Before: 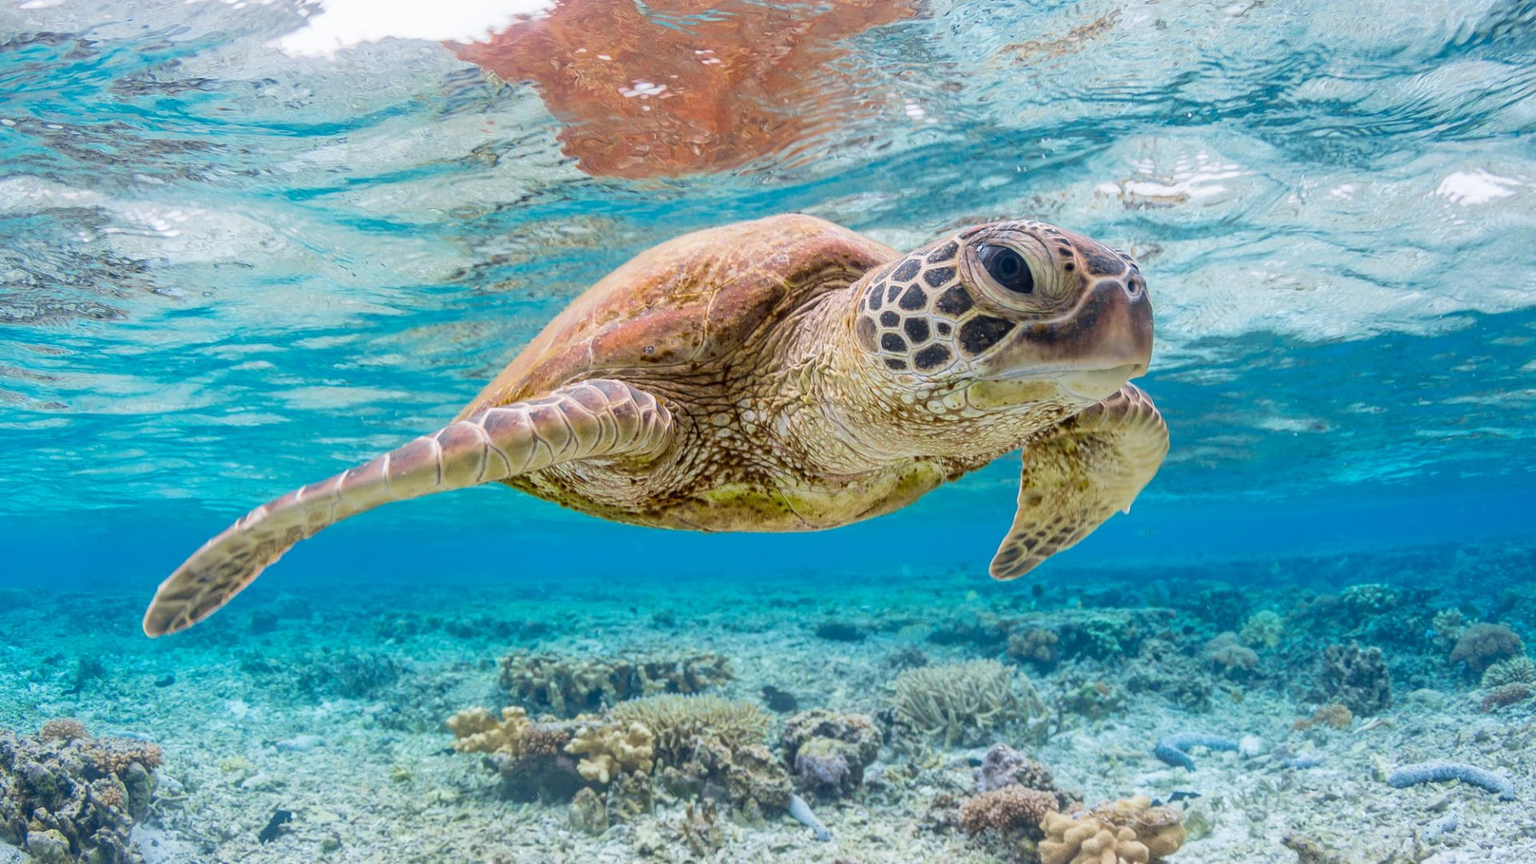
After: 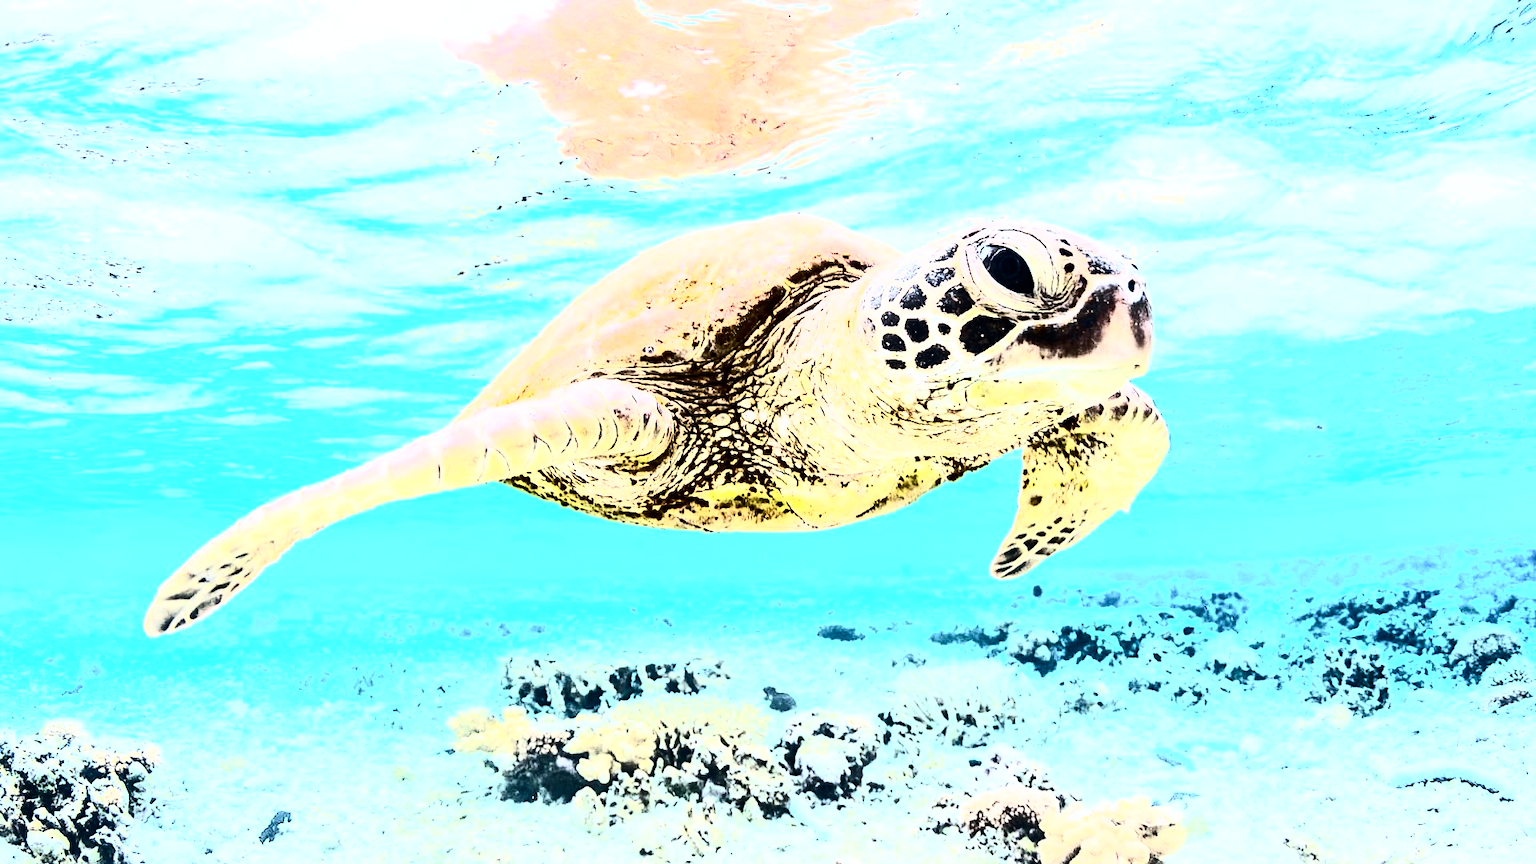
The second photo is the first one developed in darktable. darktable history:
tone equalizer: -7 EV -0.63 EV, -6 EV 1 EV, -5 EV -0.45 EV, -4 EV 0.43 EV, -3 EV 0.41 EV, -2 EV 0.15 EV, -1 EV -0.15 EV, +0 EV -0.39 EV, smoothing diameter 25%, edges refinement/feathering 10, preserve details guided filter
sharpen: amount 0.2
rgb curve: curves: ch0 [(0, 0) (0.21, 0.15) (0.24, 0.21) (0.5, 0.75) (0.75, 0.96) (0.89, 0.99) (1, 1)]; ch1 [(0, 0.02) (0.21, 0.13) (0.25, 0.2) (0.5, 0.67) (0.75, 0.9) (0.89, 0.97) (1, 1)]; ch2 [(0, 0.02) (0.21, 0.13) (0.25, 0.2) (0.5, 0.67) (0.75, 0.9) (0.89, 0.97) (1, 1)], compensate middle gray true
contrast brightness saturation: contrast 0.93, brightness 0.2
